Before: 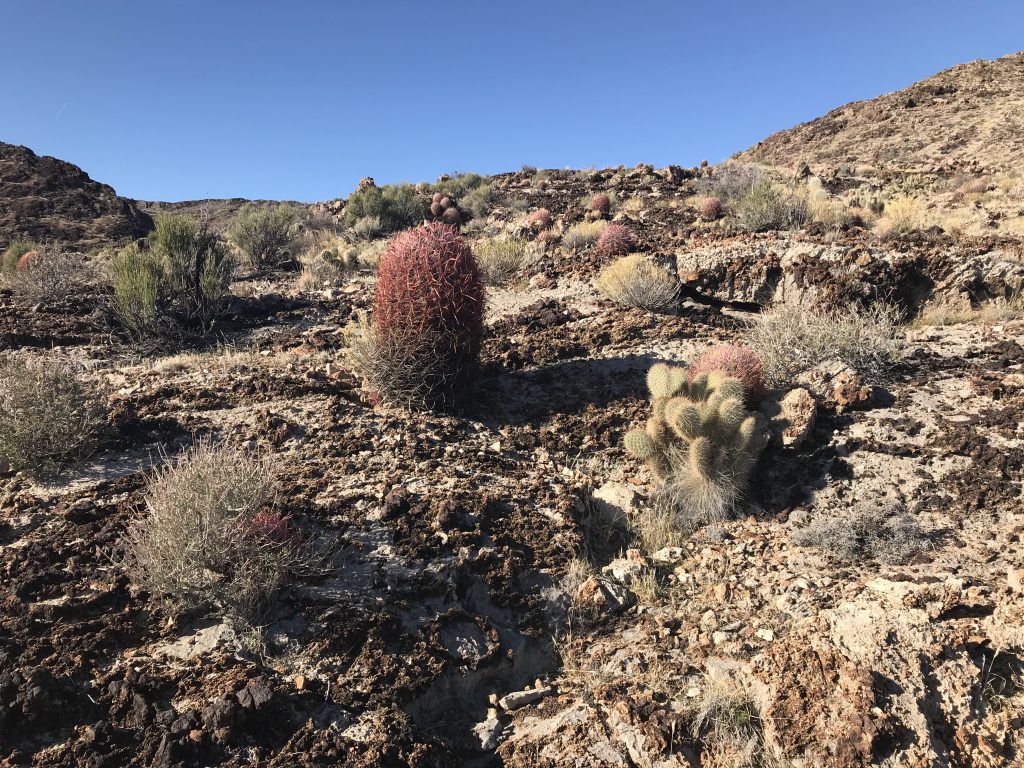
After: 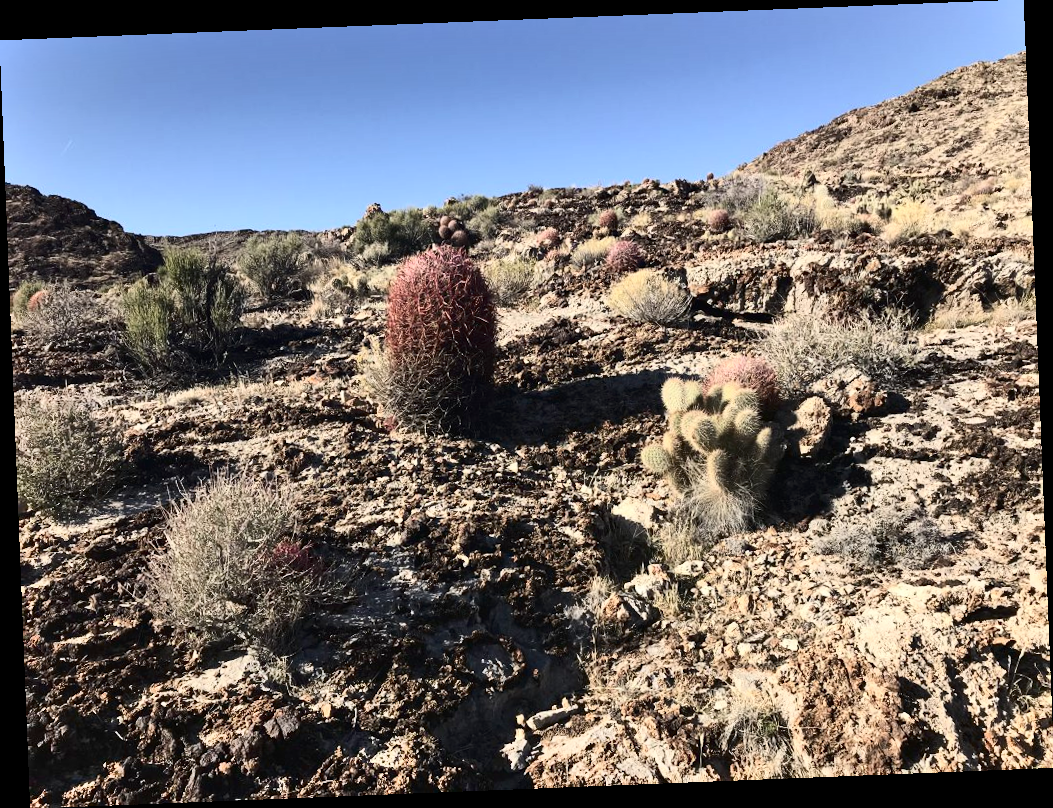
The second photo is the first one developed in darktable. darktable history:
rotate and perspective: rotation -2.29°, automatic cropping off
shadows and highlights: low approximation 0.01, soften with gaussian
contrast brightness saturation: contrast 0.28
